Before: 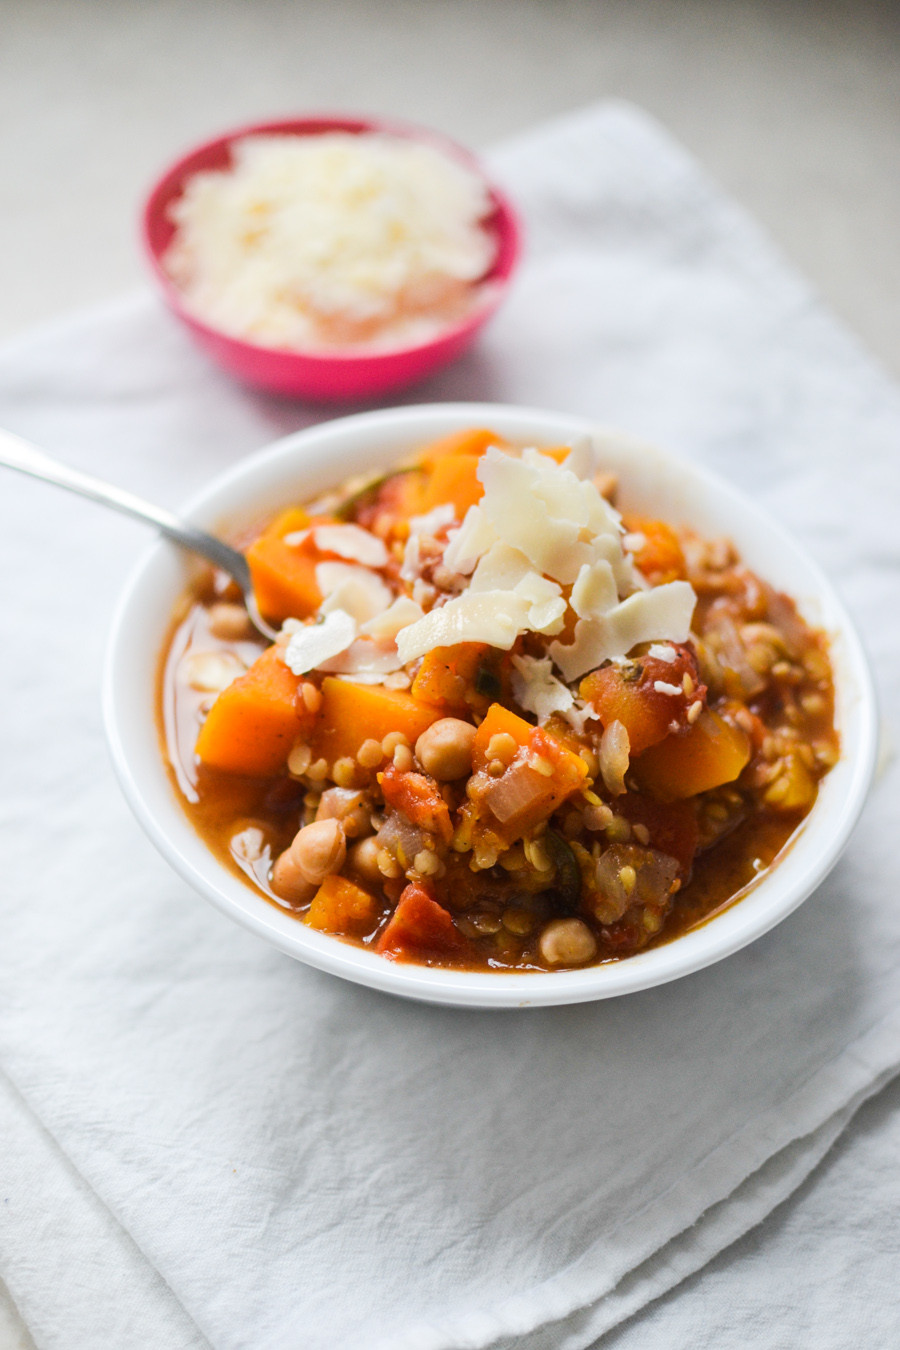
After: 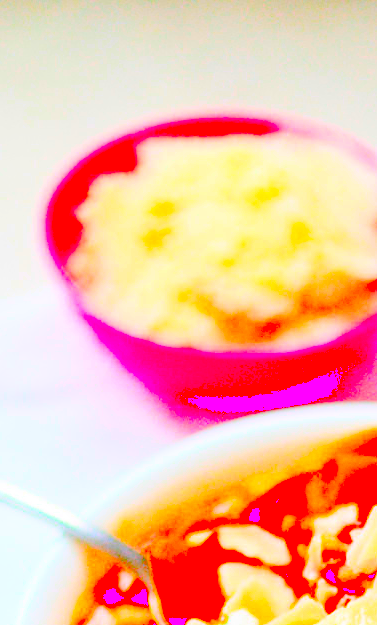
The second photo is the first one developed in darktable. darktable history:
crop and rotate: left 10.817%, top 0.062%, right 47.194%, bottom 53.626%
exposure: black level correction 0.1, exposure 3 EV, compensate highlight preservation false
global tonemap: drago (0.7, 100)
